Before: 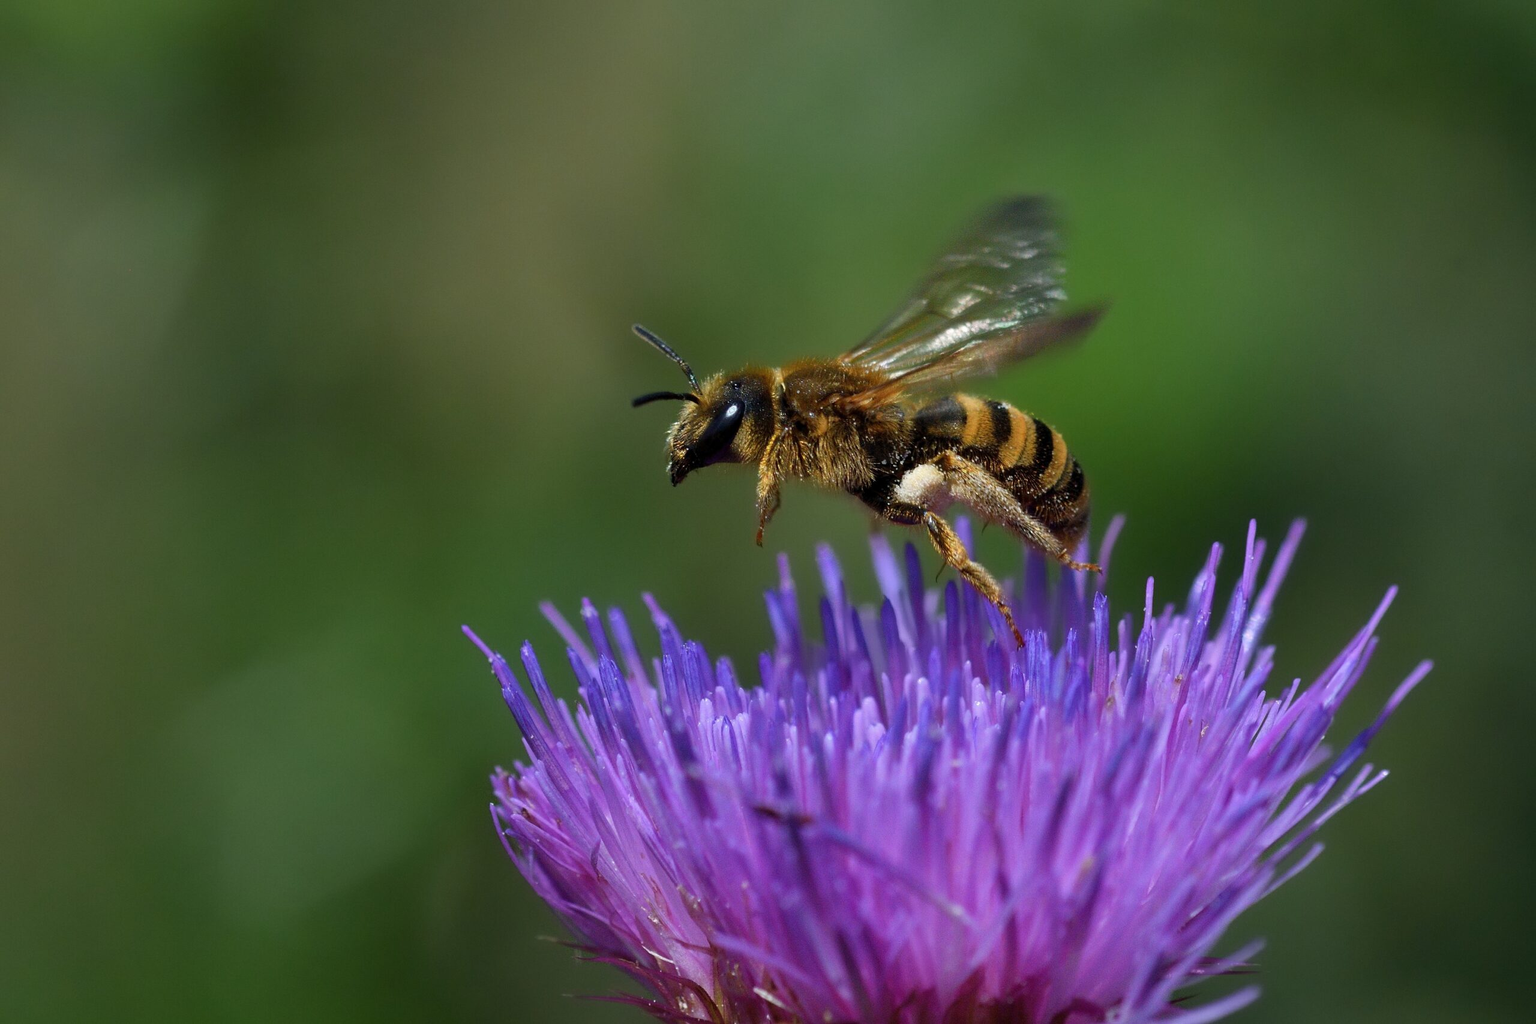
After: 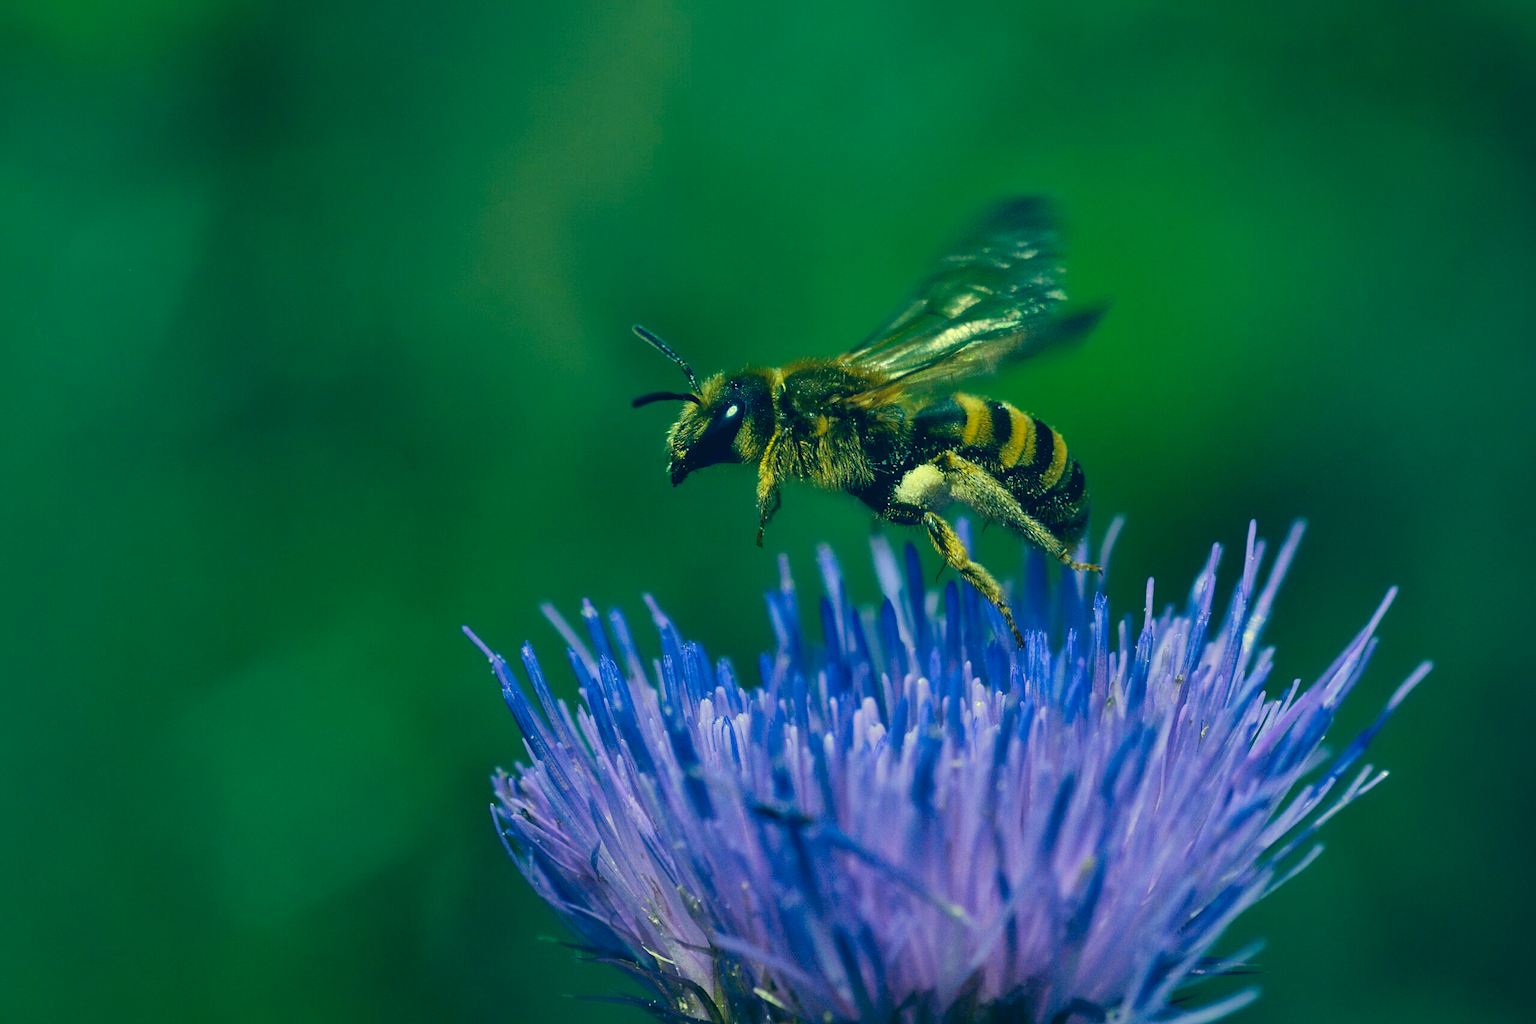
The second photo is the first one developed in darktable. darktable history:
local contrast: mode bilateral grid, contrast 20, coarseness 50, detail 130%, midtone range 0.2
color correction: highlights a* -15.28, highlights b* 39.6, shadows a* -39.65, shadows b* -26.86
